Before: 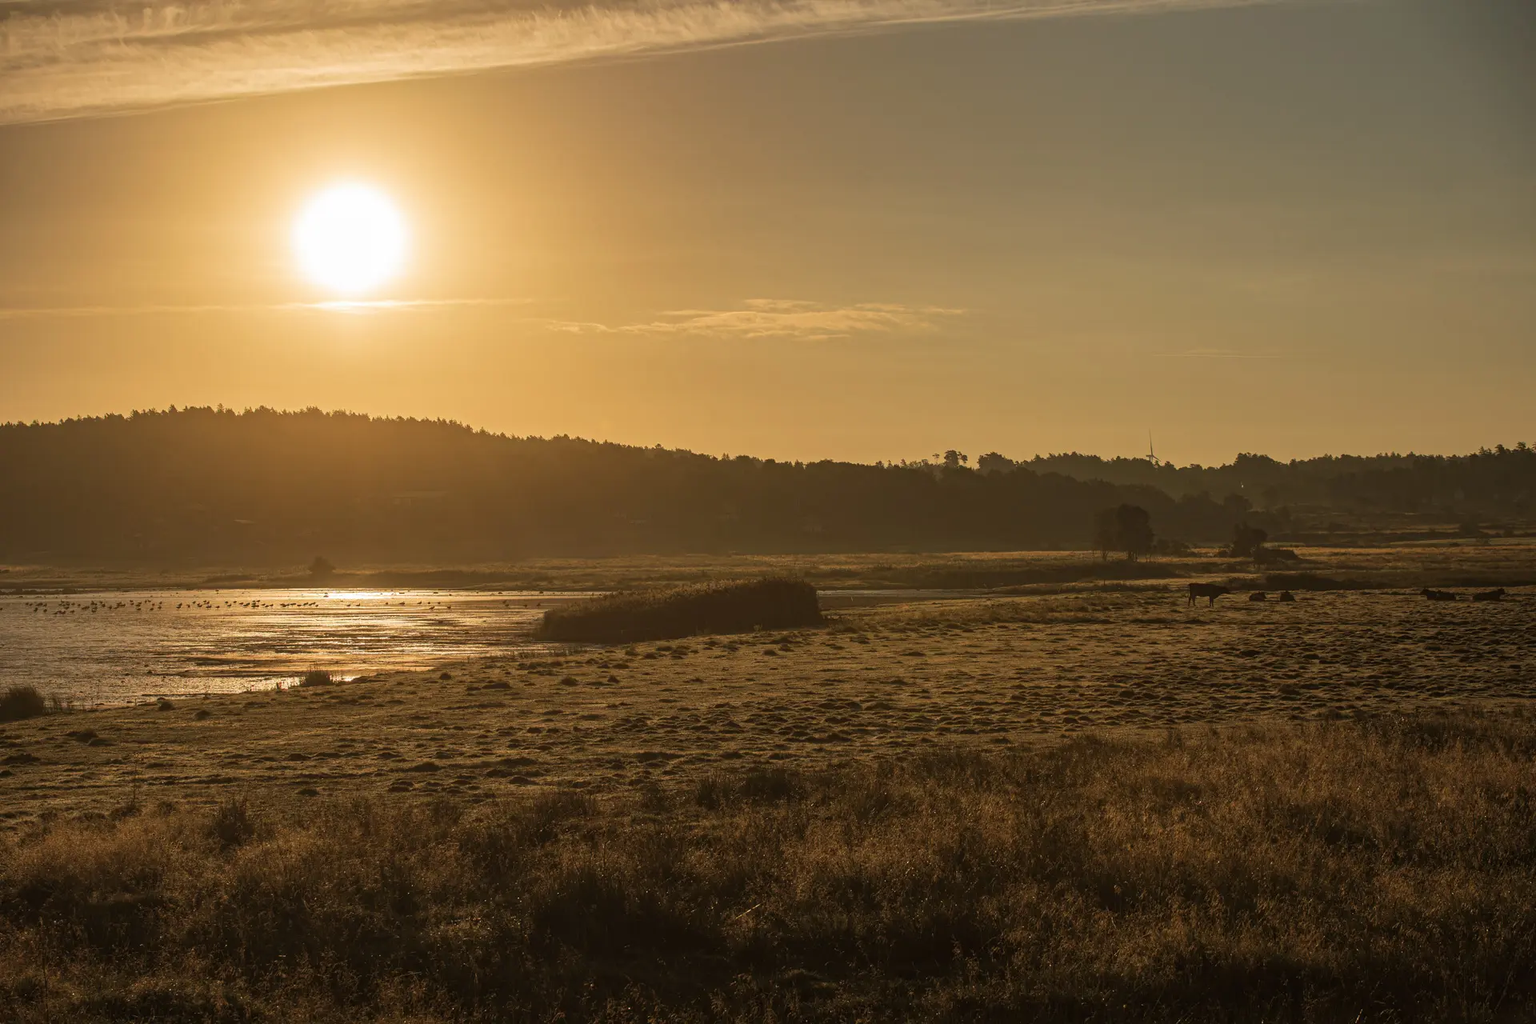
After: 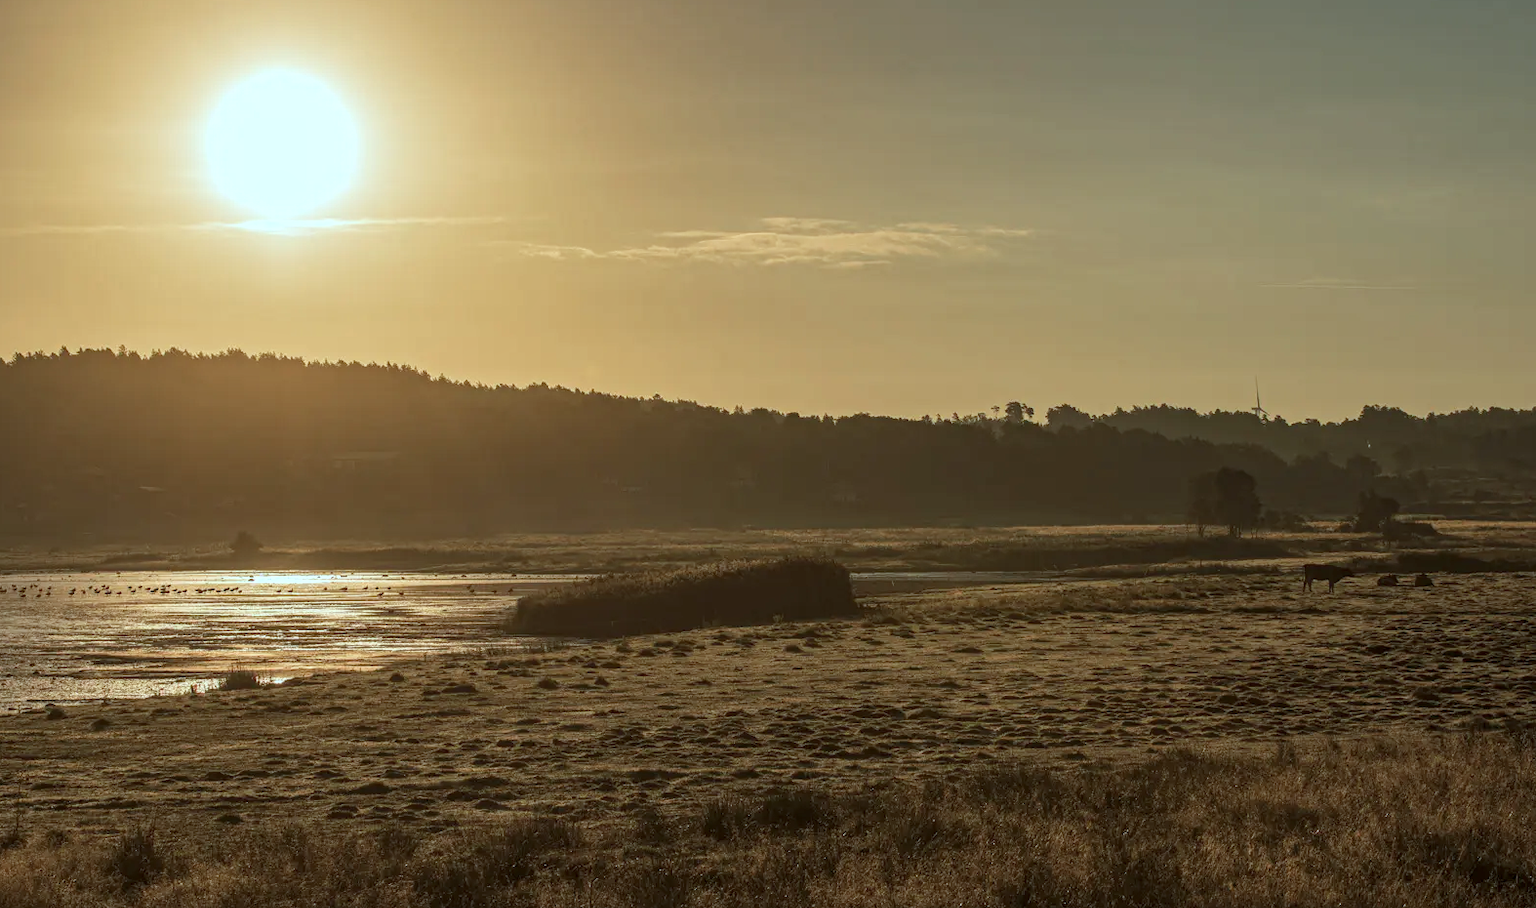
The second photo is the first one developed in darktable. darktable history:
color correction: highlights a* -11.71, highlights b* -15.58
local contrast: on, module defaults
crop: left 7.856%, top 11.836%, right 10.12%, bottom 15.387%
